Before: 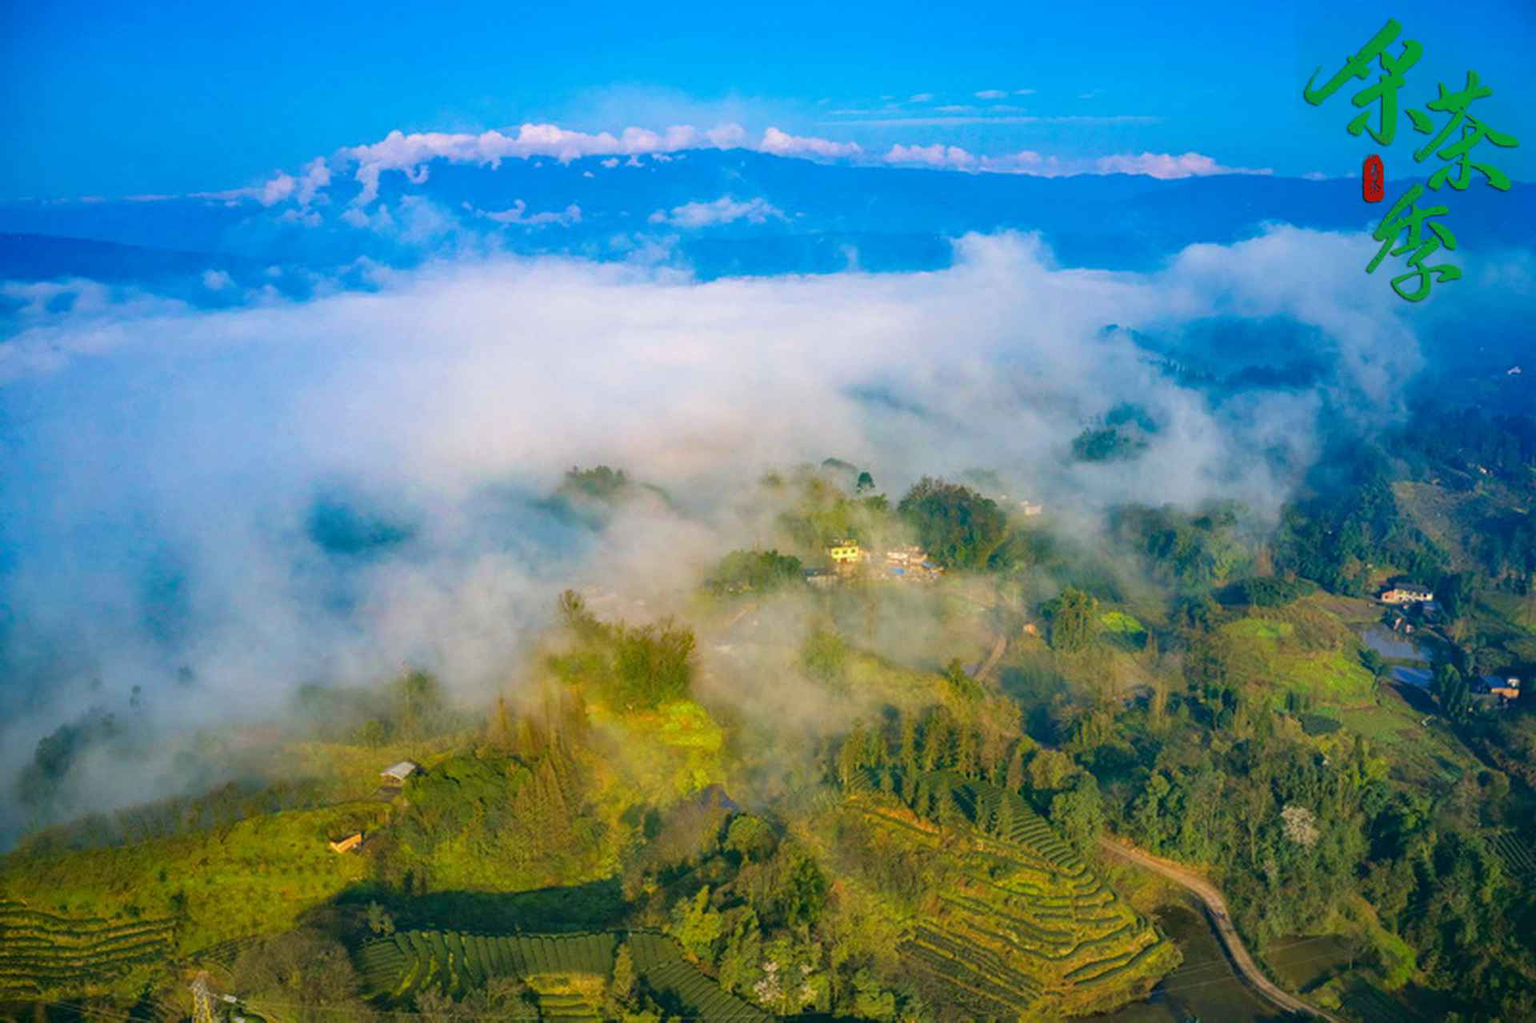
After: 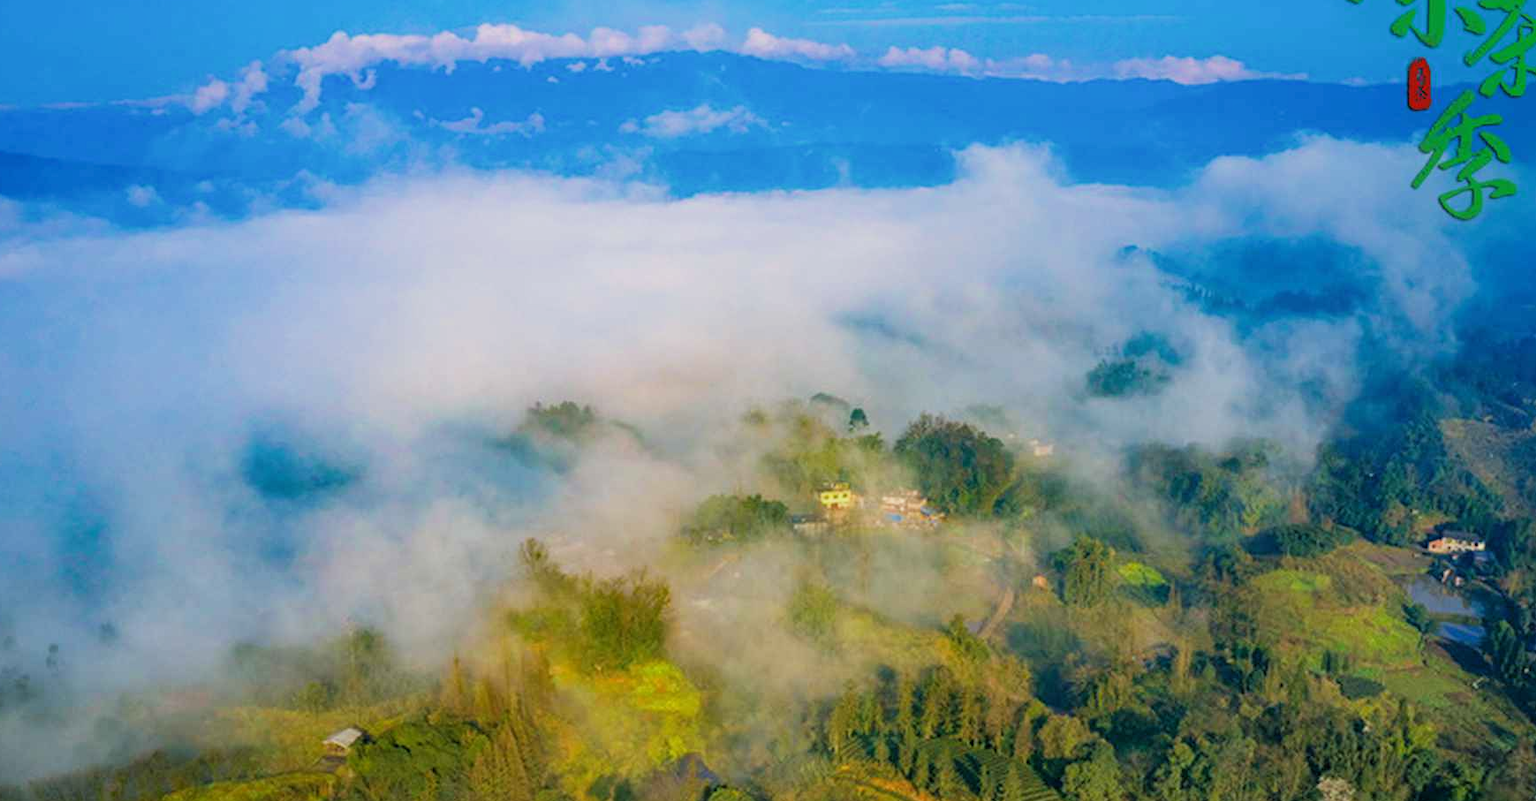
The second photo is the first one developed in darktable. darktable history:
filmic rgb: middle gray luminance 9.41%, black relative exposure -10.6 EV, white relative exposure 3.45 EV, target black luminance 0%, hardness 6, latitude 59.62%, contrast 1.087, highlights saturation mix 5.56%, shadows ↔ highlights balance 29.3%
contrast equalizer: octaves 7, y [[0.5, 0.5, 0.478, 0.5, 0.5, 0.5], [0.5 ×6], [0.5 ×6], [0 ×6], [0 ×6]]
crop: left 5.755%, top 10.054%, right 3.637%, bottom 19.008%
